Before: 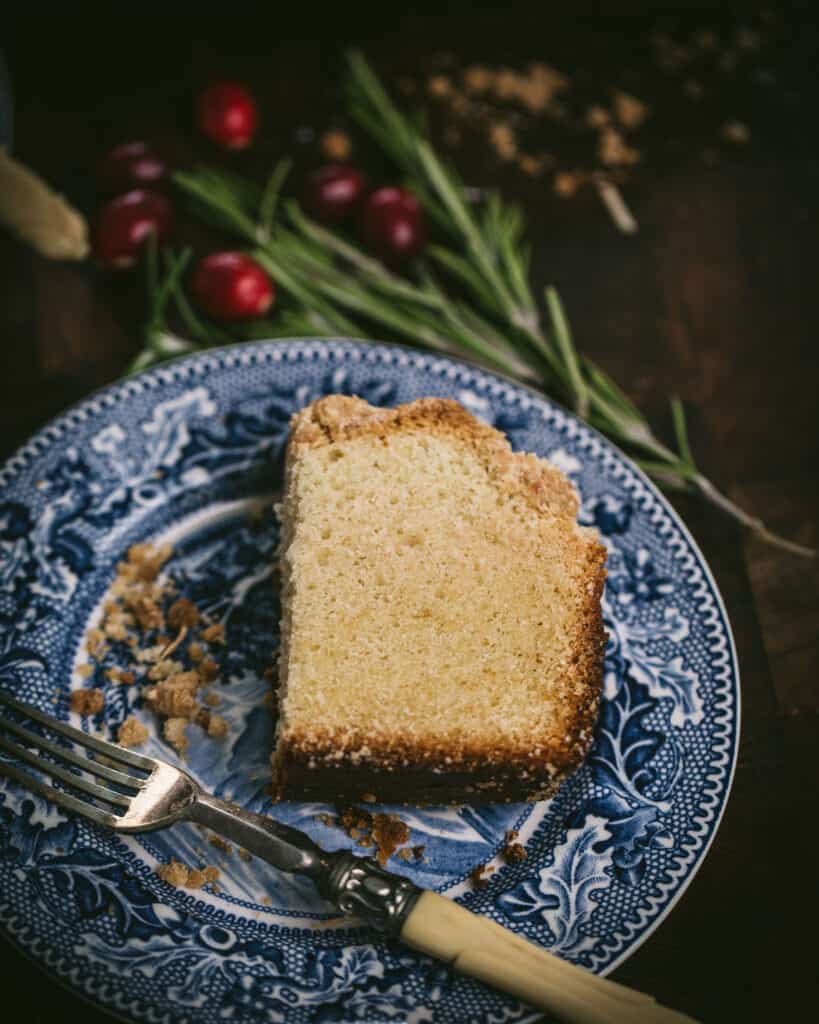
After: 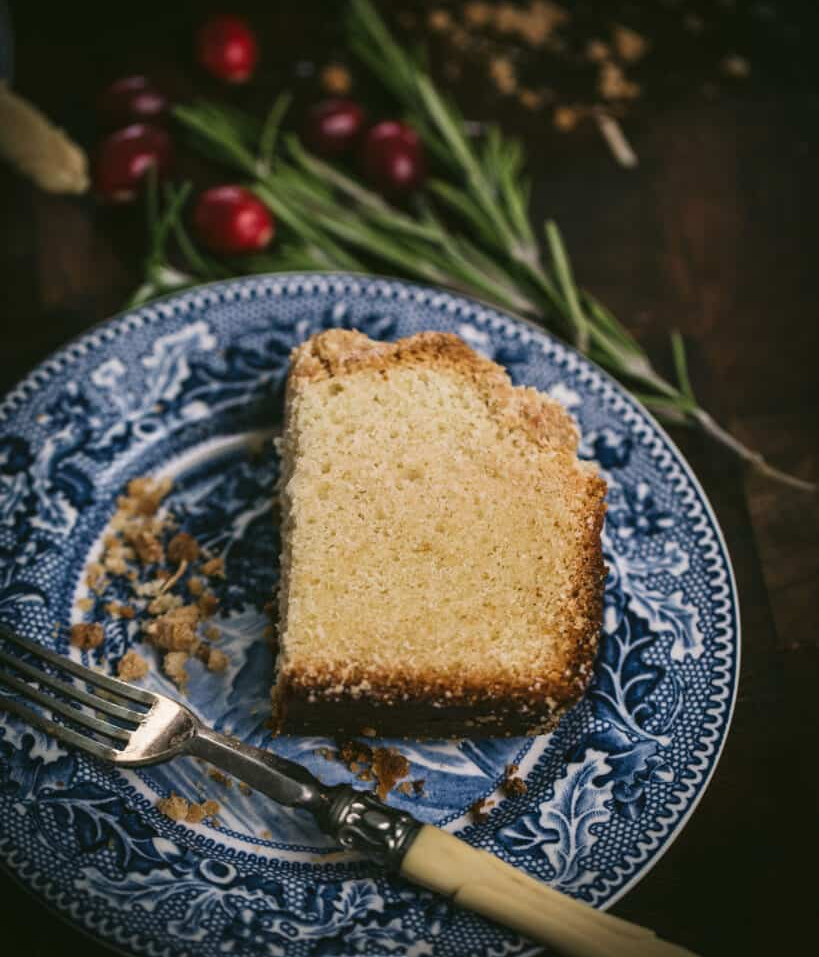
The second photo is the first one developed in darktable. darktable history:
crop and rotate: top 6.476%
